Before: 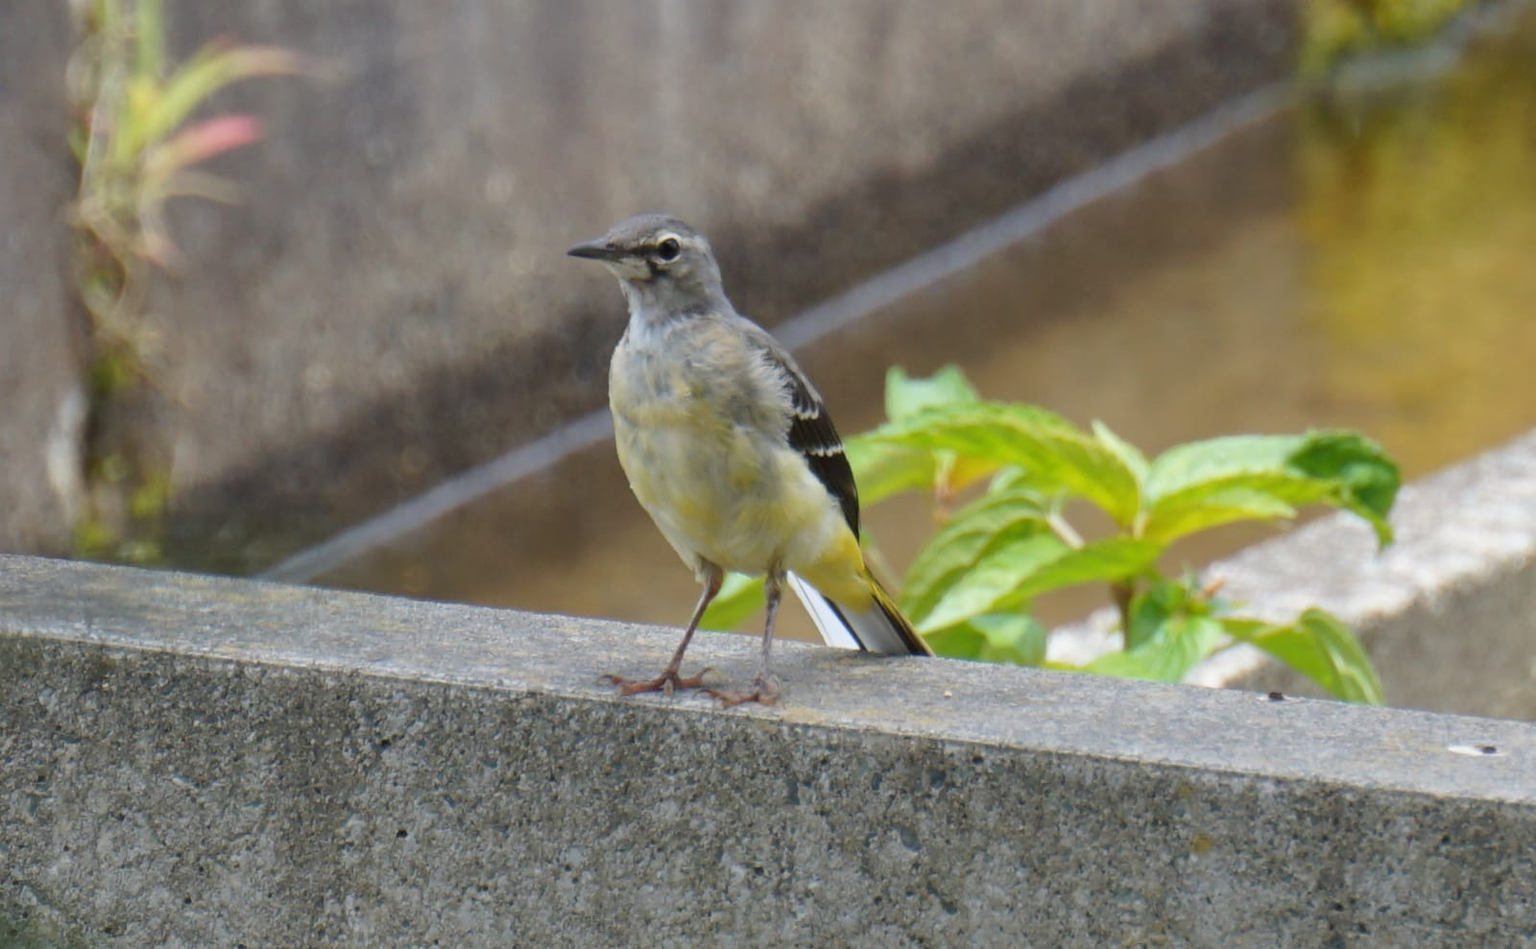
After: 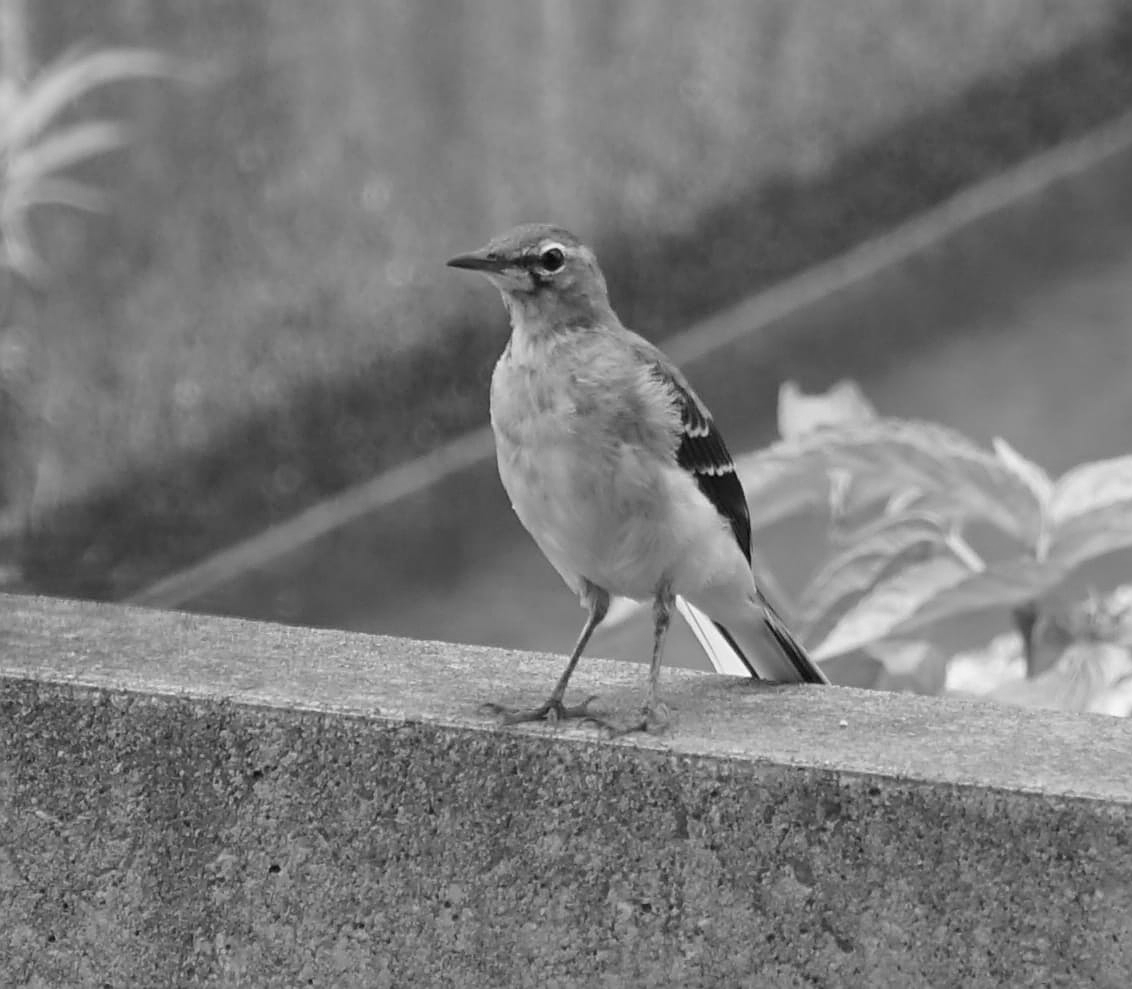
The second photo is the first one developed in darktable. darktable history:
sharpen: on, module defaults
monochrome: on, module defaults
crop and rotate: left 9.061%, right 20.142%
color correction: highlights a* 3.84, highlights b* 5.07
